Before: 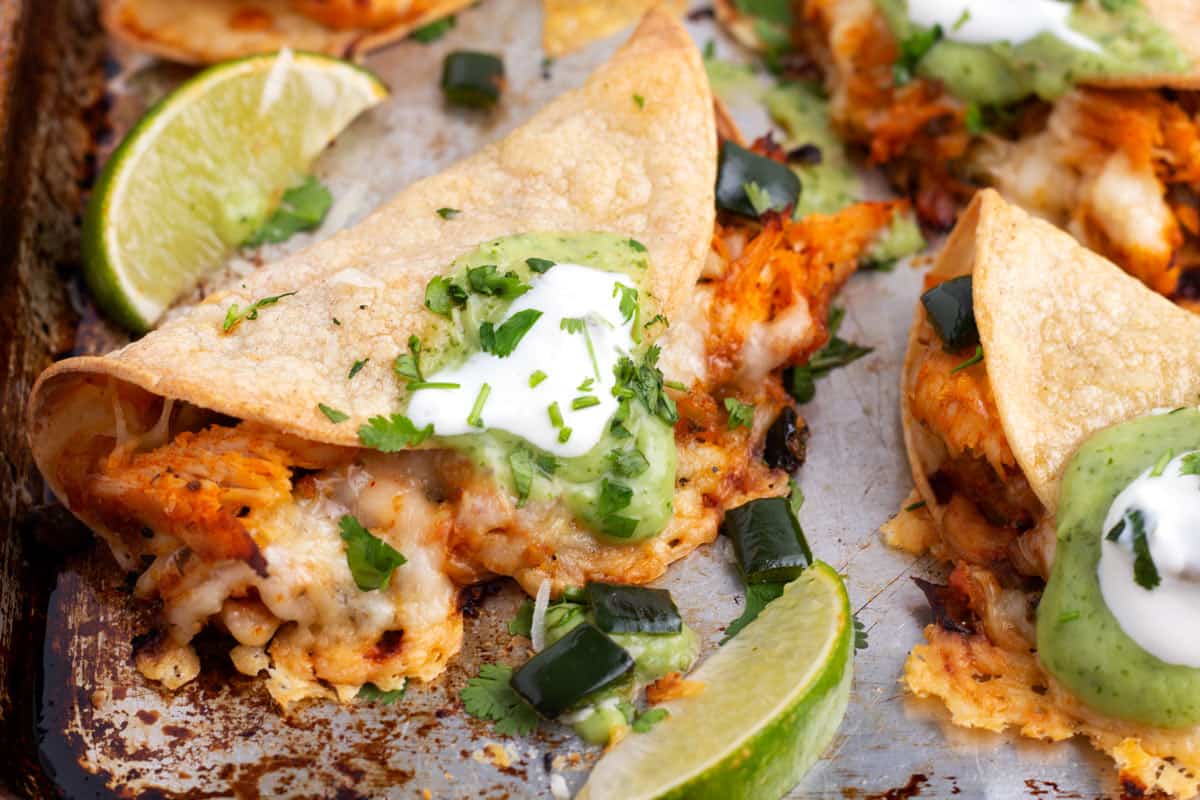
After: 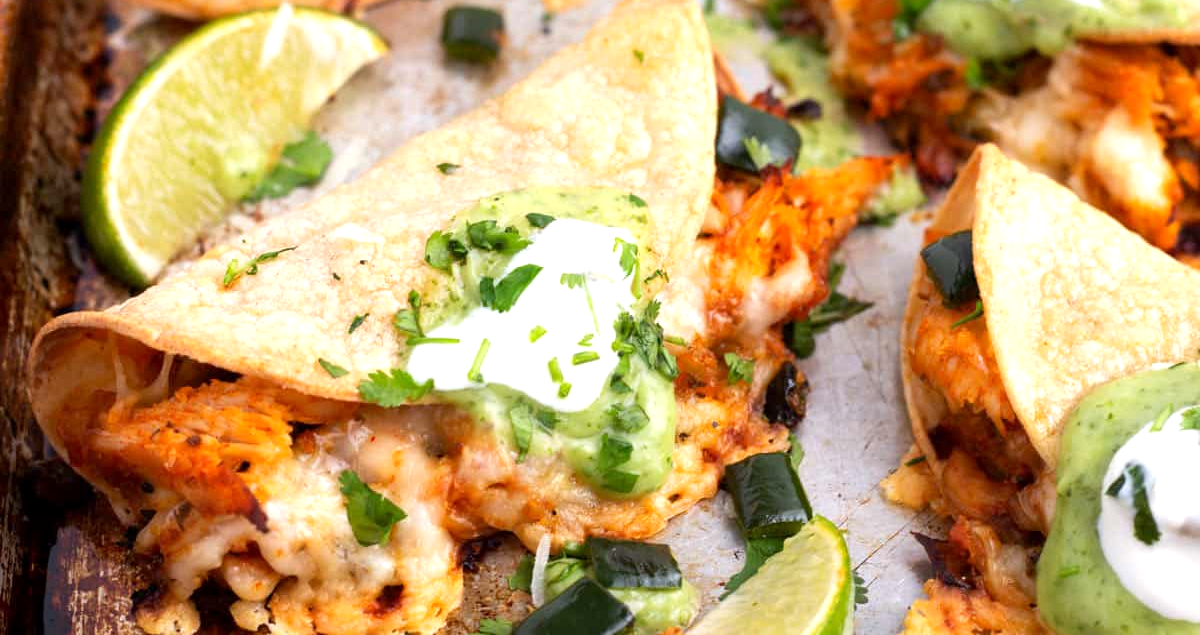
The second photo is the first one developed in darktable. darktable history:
crop and rotate: top 5.667%, bottom 14.937%
exposure: black level correction 0.001, exposure 0.5 EV, compensate exposure bias true, compensate highlight preservation false
